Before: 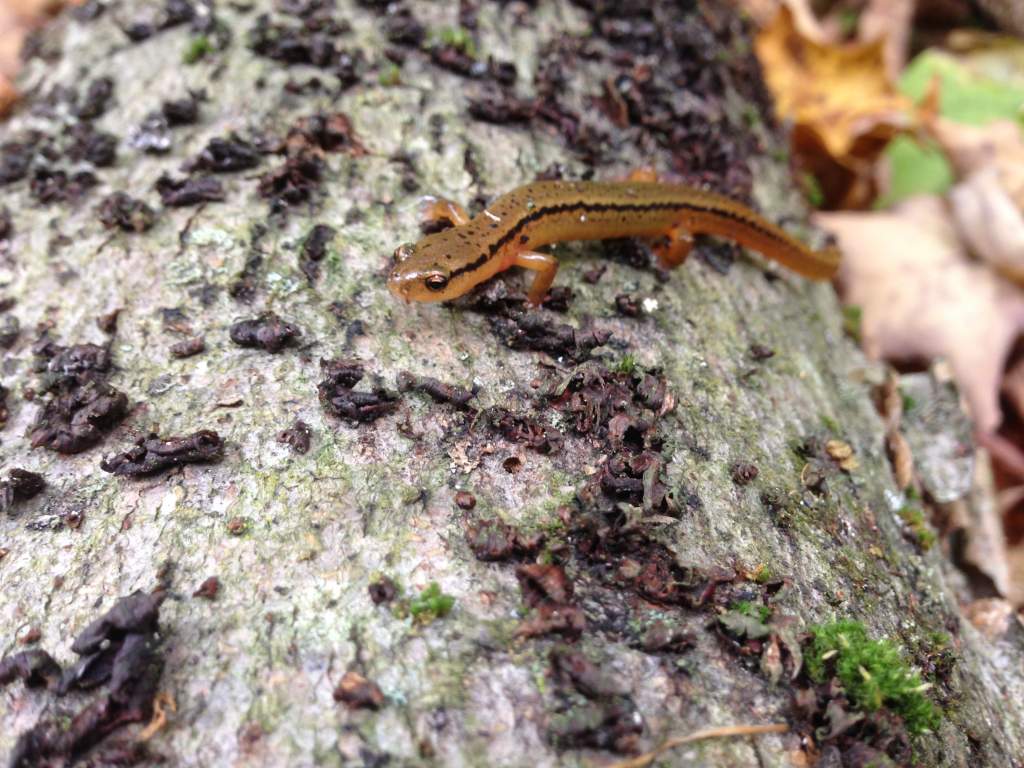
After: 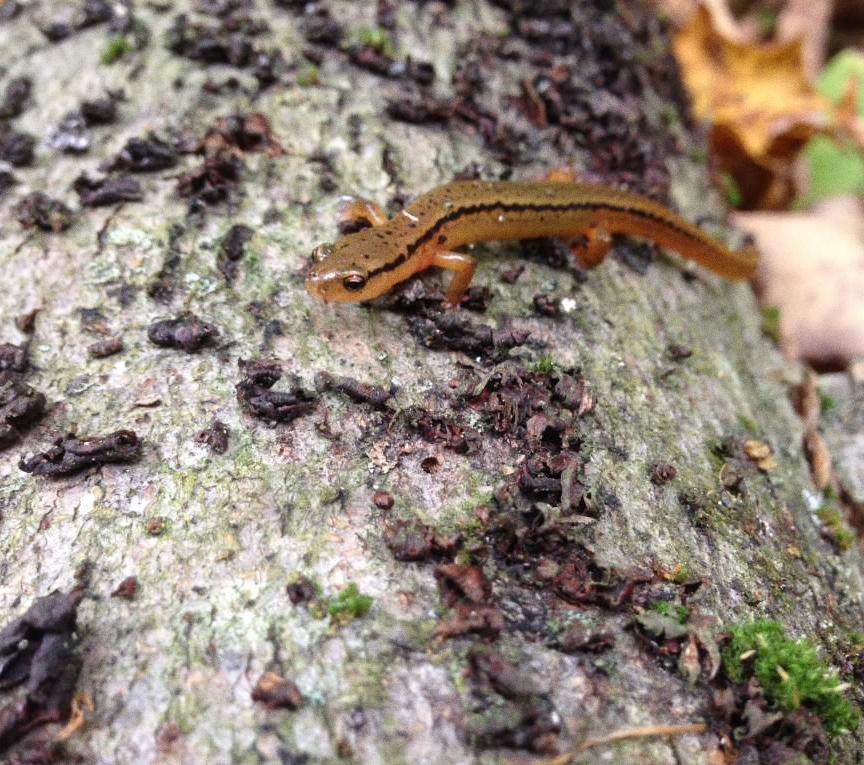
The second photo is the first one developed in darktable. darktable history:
grain: coarseness 0.09 ISO
crop: left 8.026%, right 7.374%
